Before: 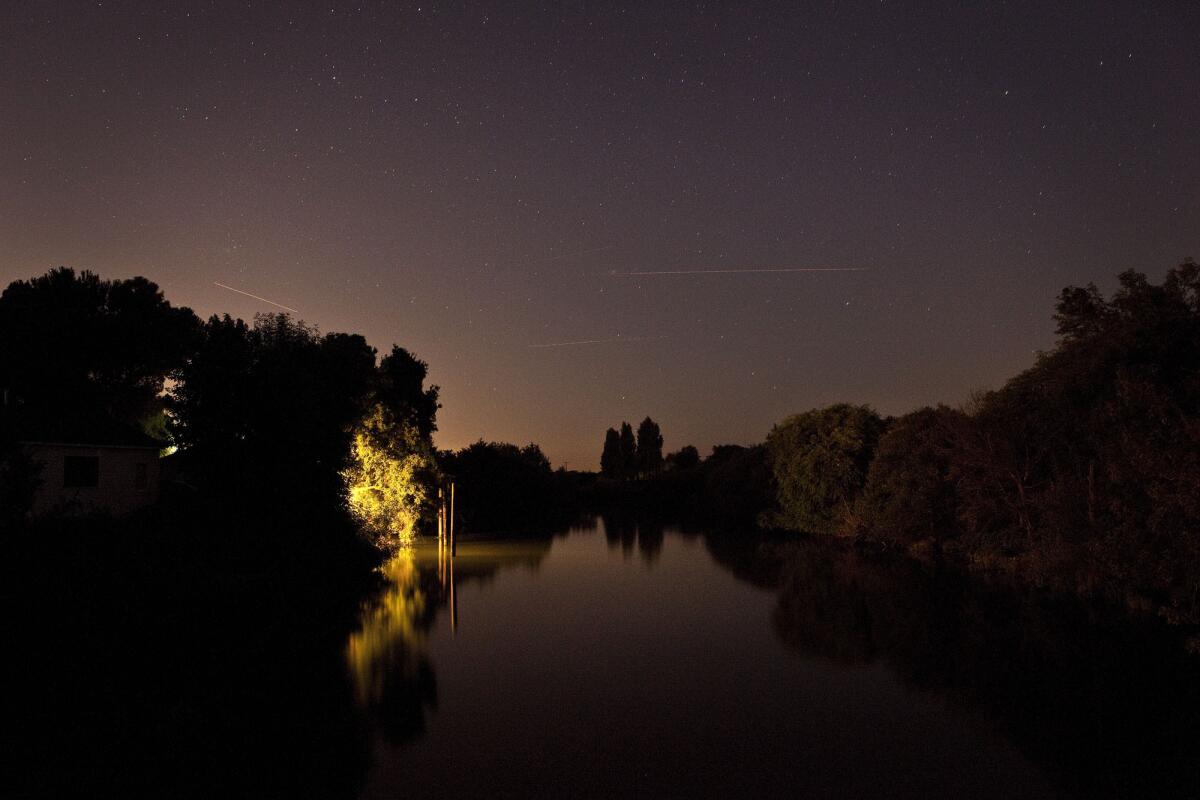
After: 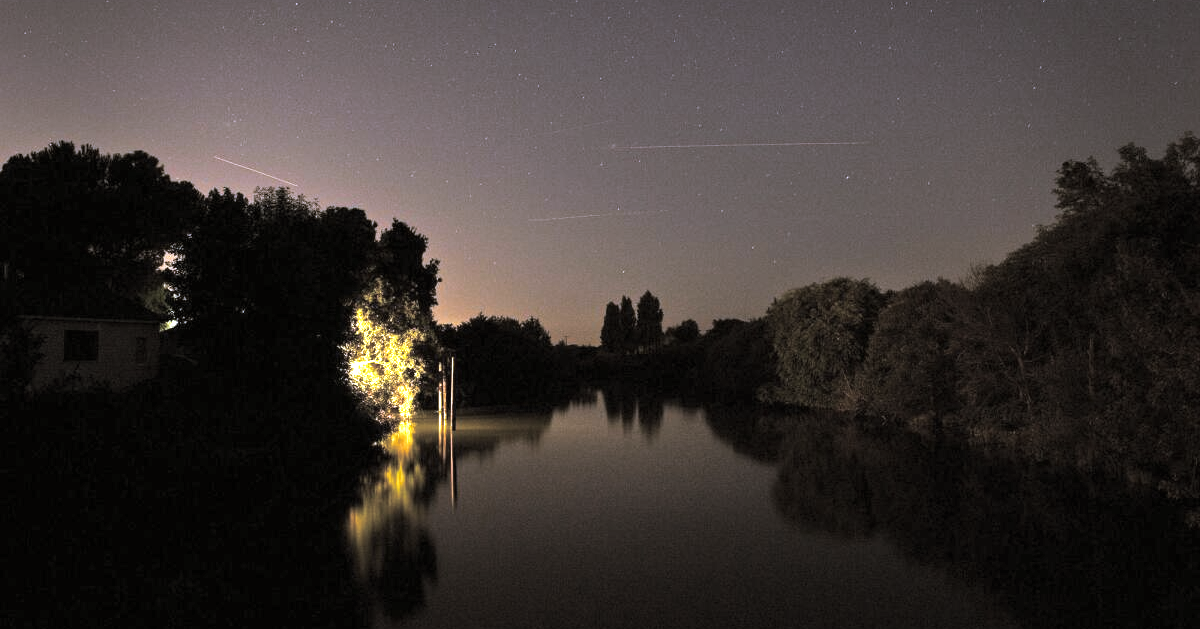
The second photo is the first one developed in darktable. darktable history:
white balance: red 0.948, green 1.02, blue 1.176
split-toning: shadows › hue 46.8°, shadows › saturation 0.17, highlights › hue 316.8°, highlights › saturation 0.27, balance -51.82
crop and rotate: top 15.774%, bottom 5.506%
exposure: black level correction 0, exposure 1.1 EV, compensate exposure bias true, compensate highlight preservation false
